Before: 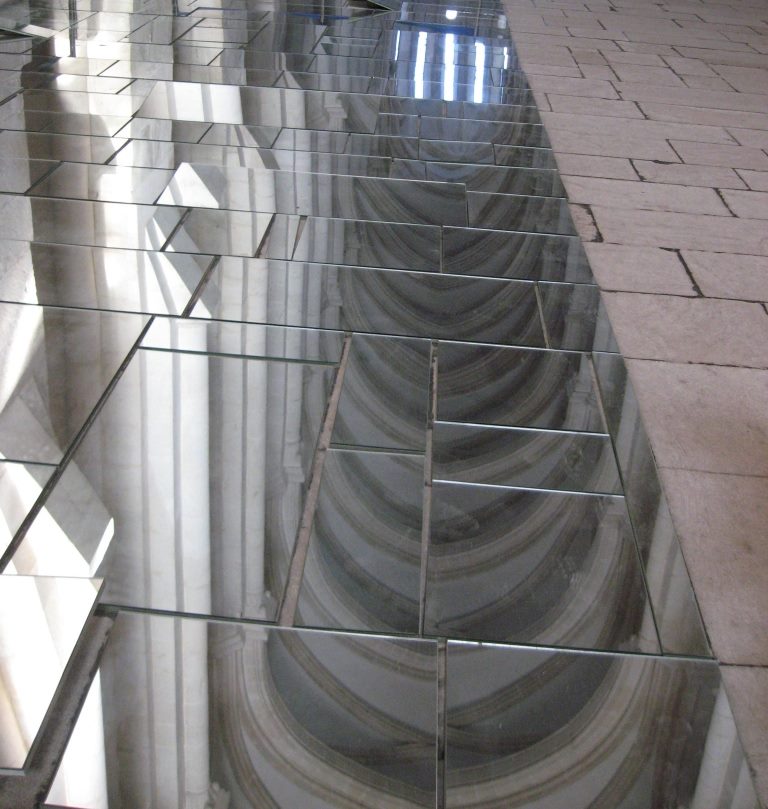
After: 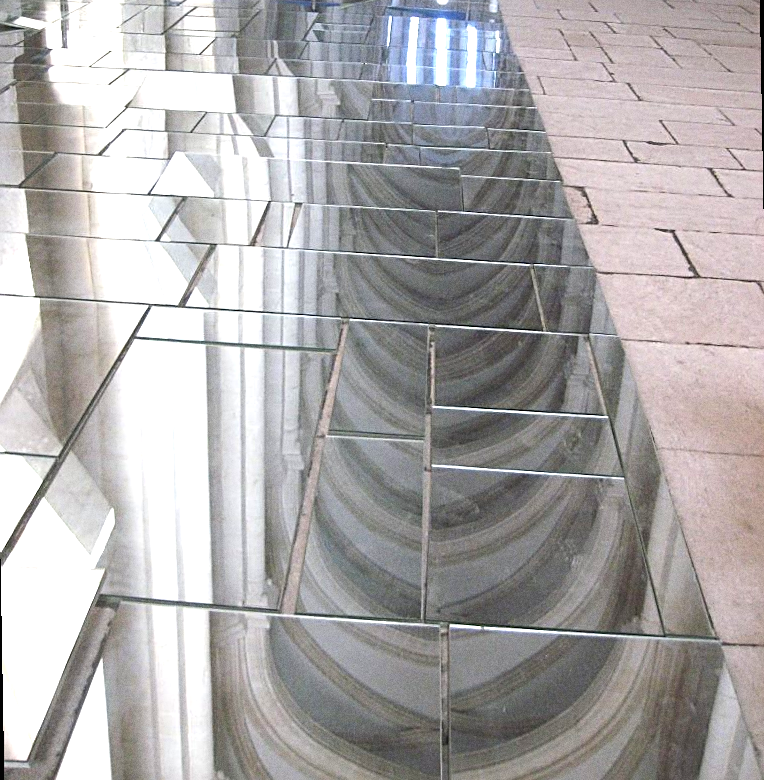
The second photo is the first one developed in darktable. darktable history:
exposure: black level correction 0, exposure 1.1 EV, compensate exposure bias true, compensate highlight preservation false
white balance: emerald 1
contrast equalizer: y [[0.5, 0.5, 0.472, 0.5, 0.5, 0.5], [0.5 ×6], [0.5 ×6], [0 ×6], [0 ×6]]
sharpen: on, module defaults
grain: on, module defaults
rotate and perspective: rotation -1°, crop left 0.011, crop right 0.989, crop top 0.025, crop bottom 0.975
